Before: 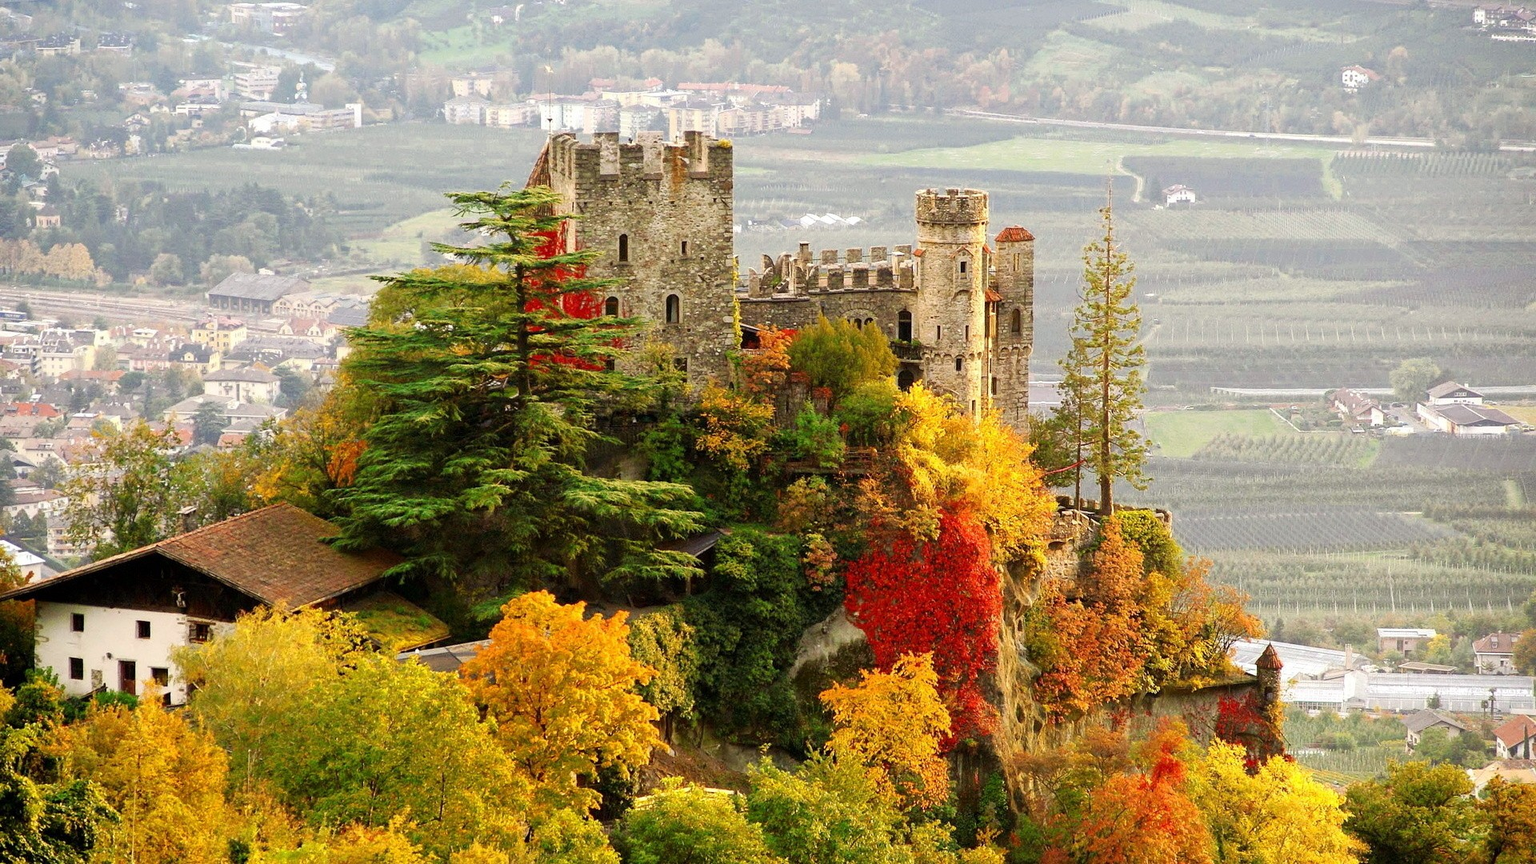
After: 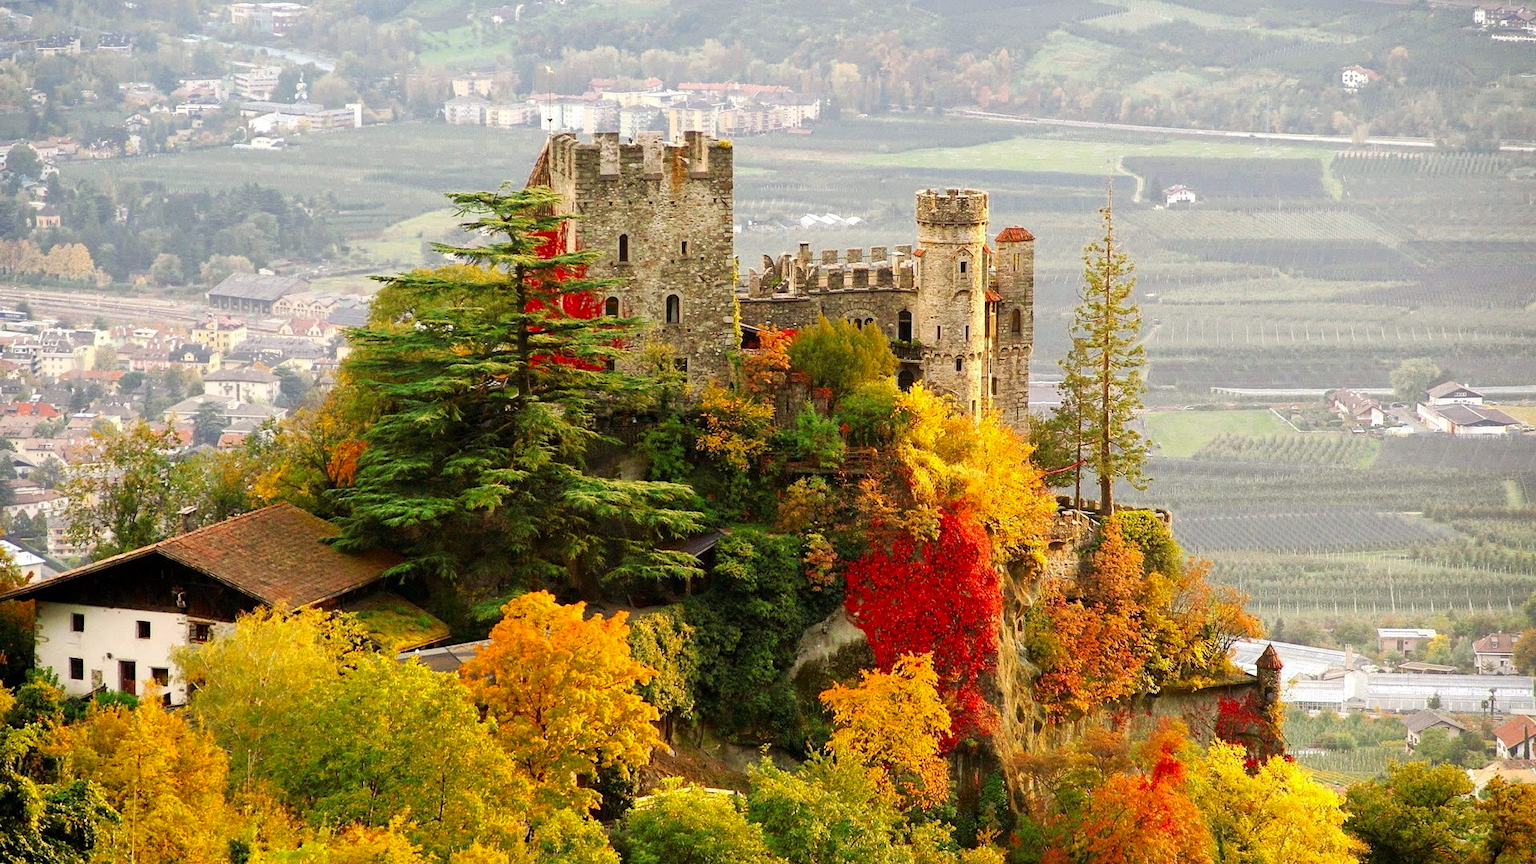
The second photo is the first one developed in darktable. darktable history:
color zones: curves: ch1 [(0, 0.525) (0.143, 0.556) (0.286, 0.52) (0.429, 0.5) (0.571, 0.5) (0.714, 0.5) (0.857, 0.503) (1, 0.525)]
